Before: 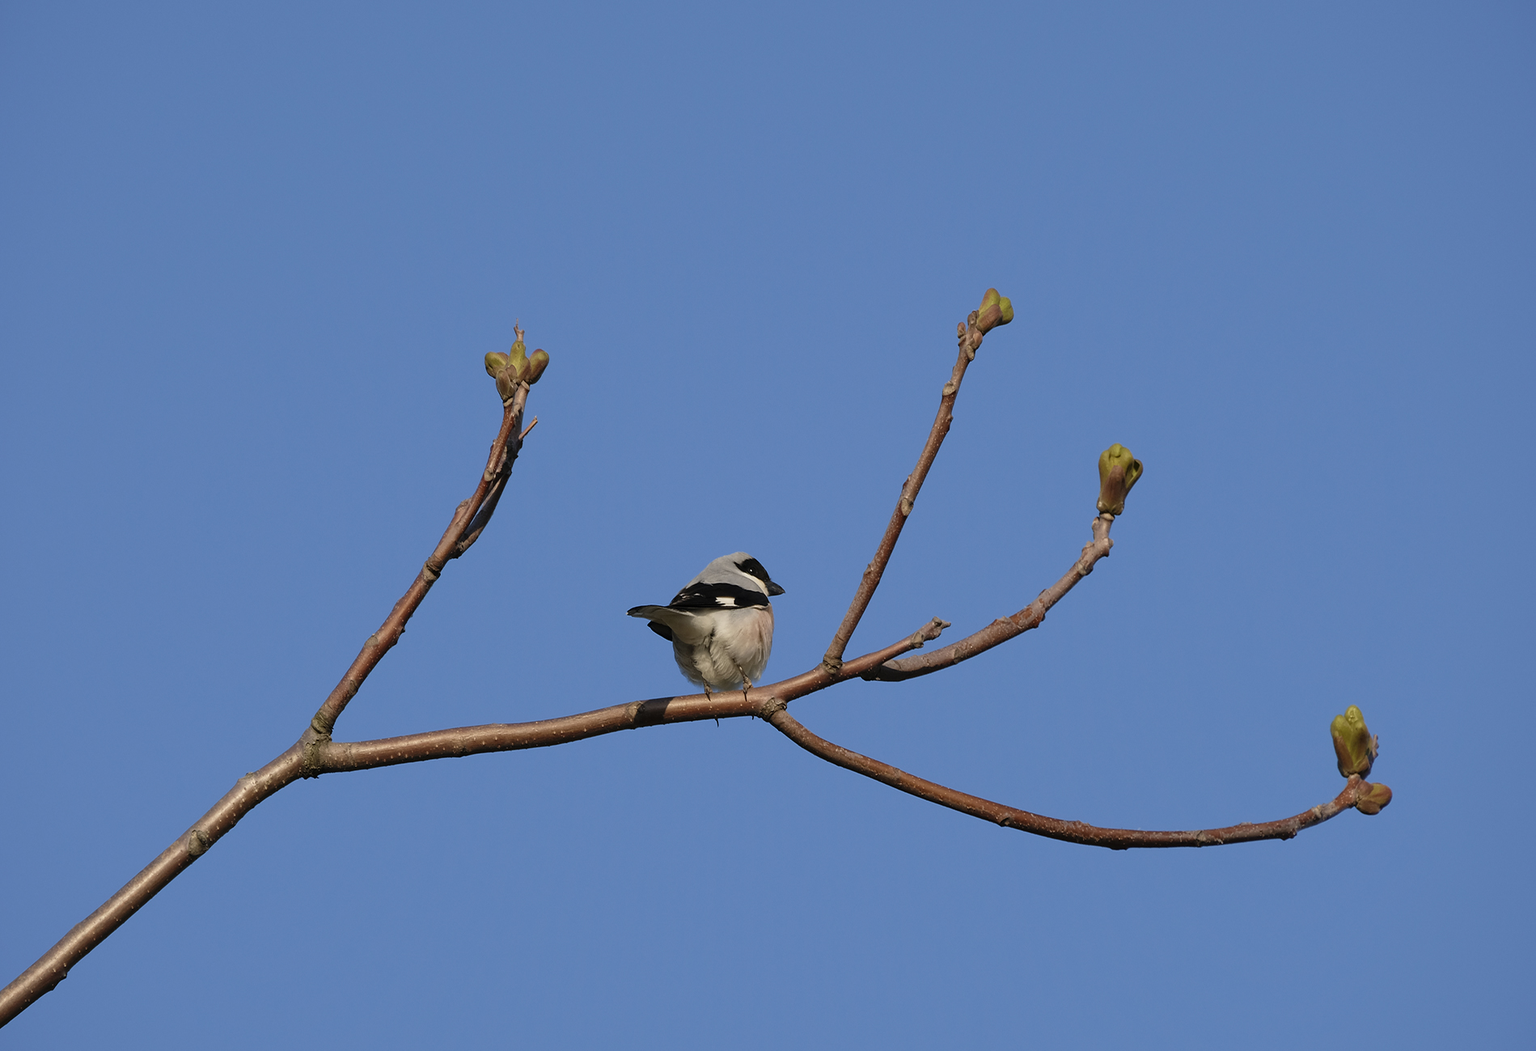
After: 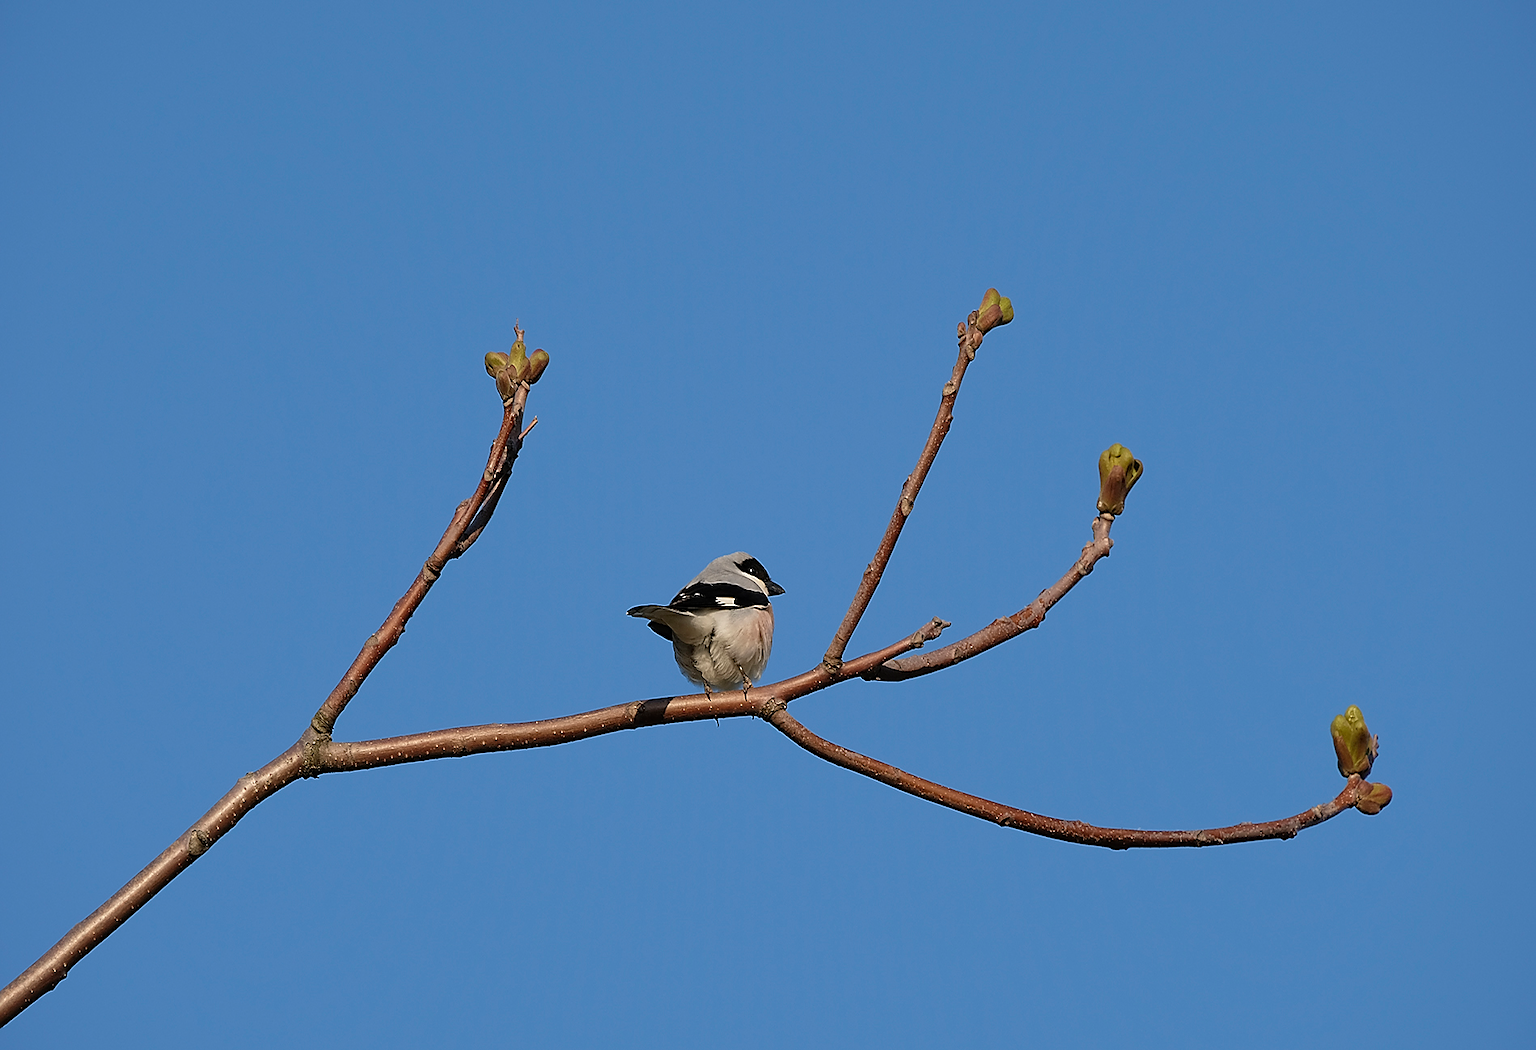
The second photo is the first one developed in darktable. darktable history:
sharpen: radius 1.384, amount 1.238, threshold 0.632
